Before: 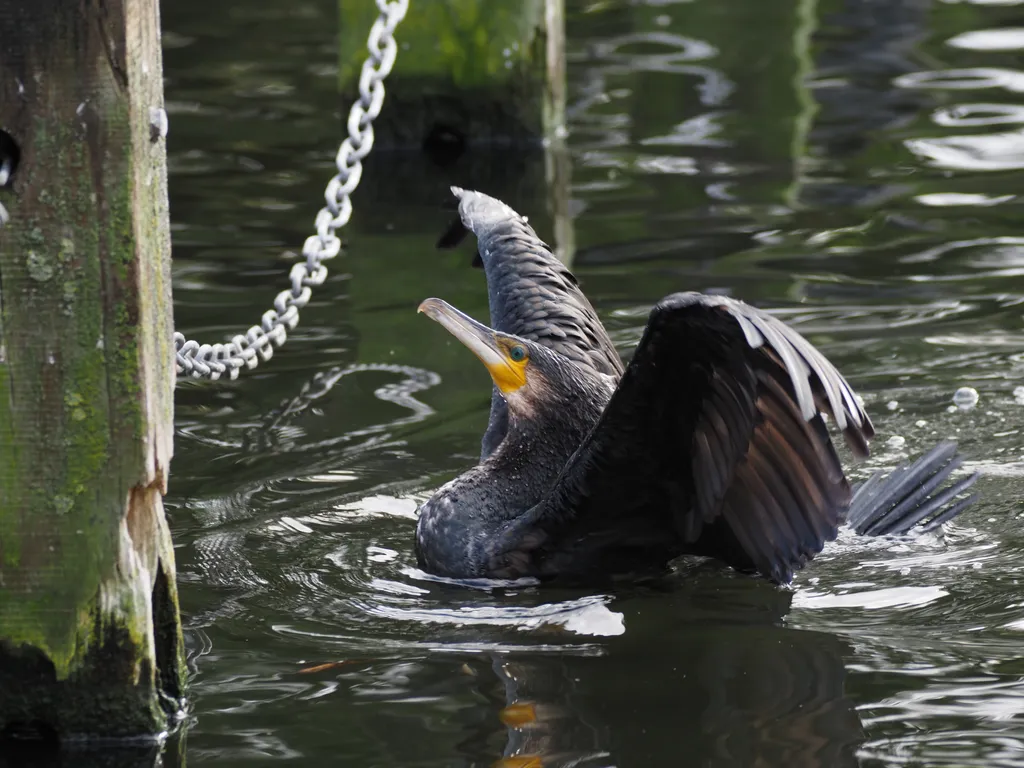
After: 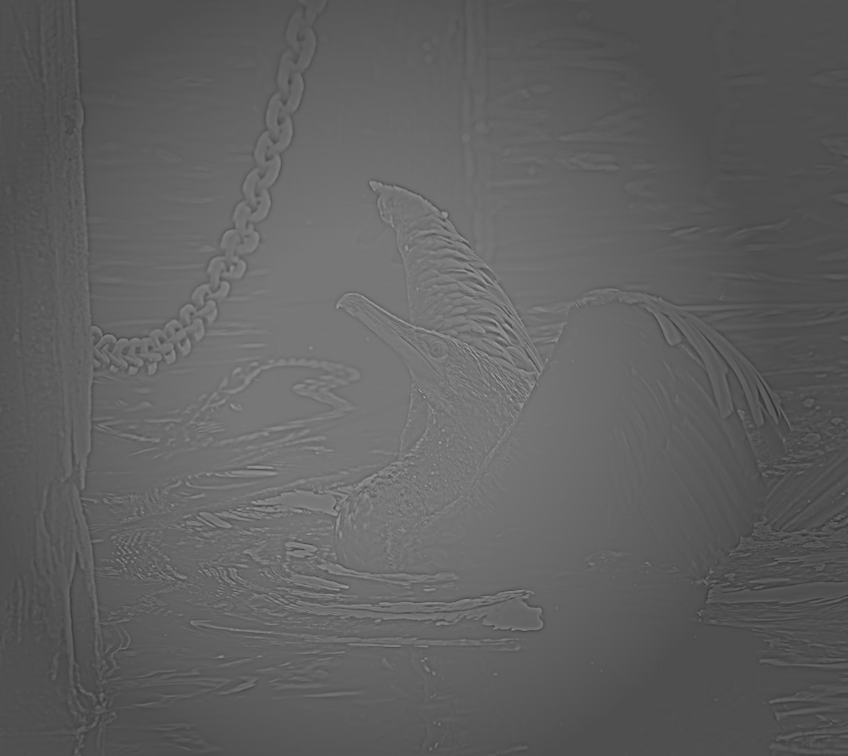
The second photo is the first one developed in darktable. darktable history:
rotate and perspective: rotation 0.174°, lens shift (vertical) 0.013, lens shift (horizontal) 0.019, shear 0.001, automatic cropping original format, crop left 0.007, crop right 0.991, crop top 0.016, crop bottom 0.997
crop: left 8.026%, right 7.374%
vignetting: fall-off start 33.76%, fall-off radius 64.94%, brightness -0.575, center (-0.12, -0.002), width/height ratio 0.959
color zones: curves: ch0 [(0, 0.613) (0.01, 0.613) (0.245, 0.448) (0.498, 0.529) (0.642, 0.665) (0.879, 0.777) (0.99, 0.613)]; ch1 [(0, 0.035) (0.121, 0.189) (0.259, 0.197) (0.415, 0.061) (0.589, 0.022) (0.732, 0.022) (0.857, 0.026) (0.991, 0.053)]
sigmoid: contrast 1.22, skew 0.65
highpass: sharpness 9.84%, contrast boost 9.94%
exposure: black level correction -0.003, exposure 0.04 EV, compensate highlight preservation false
